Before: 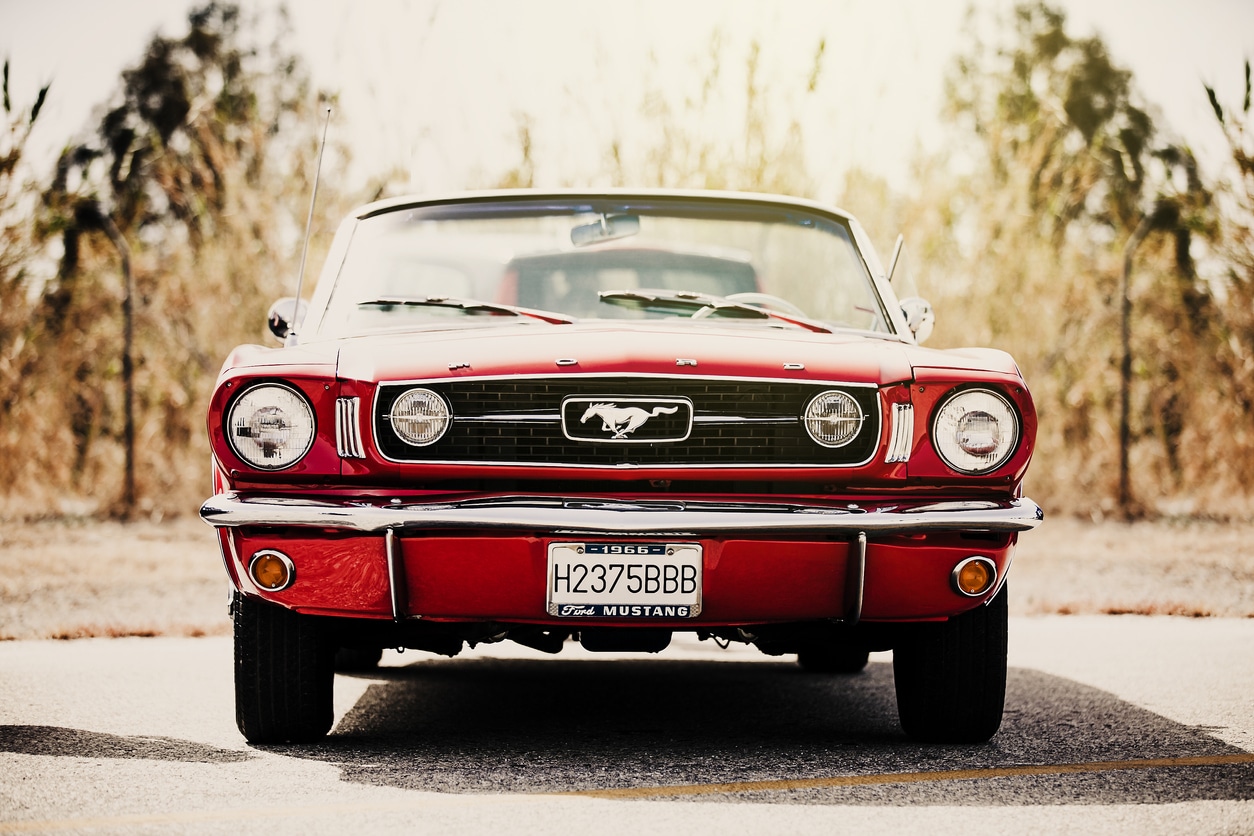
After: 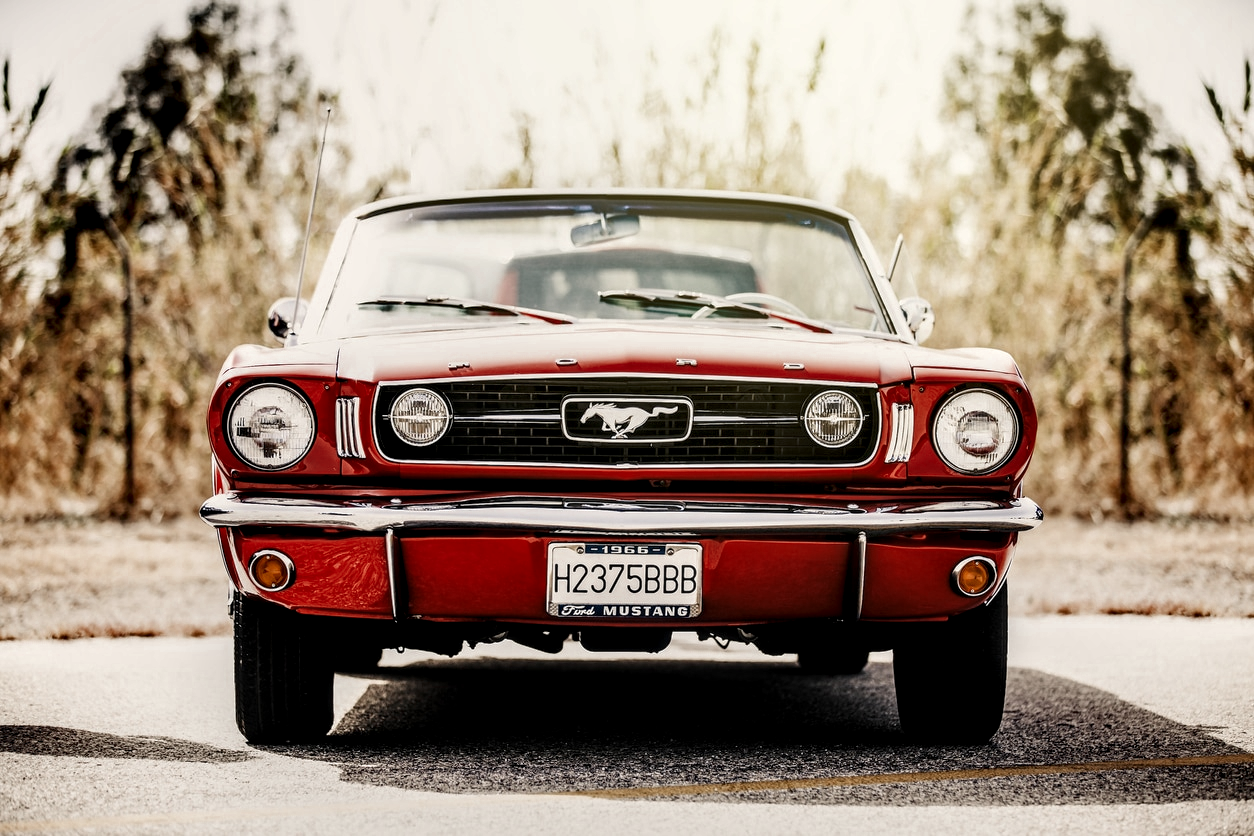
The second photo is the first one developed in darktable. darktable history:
color zones: curves: ch0 [(0, 0.5) (0.125, 0.4) (0.25, 0.5) (0.375, 0.4) (0.5, 0.4) (0.625, 0.6) (0.75, 0.6) (0.875, 0.5)]; ch1 [(0, 0.4) (0.125, 0.5) (0.25, 0.4) (0.375, 0.4) (0.5, 0.4) (0.625, 0.4) (0.75, 0.5) (0.875, 0.4)]; ch2 [(0, 0.6) (0.125, 0.5) (0.25, 0.5) (0.375, 0.6) (0.5, 0.6) (0.625, 0.5) (0.75, 0.5) (0.875, 0.5)]
local contrast: highlights 60%, shadows 59%, detail 160%
